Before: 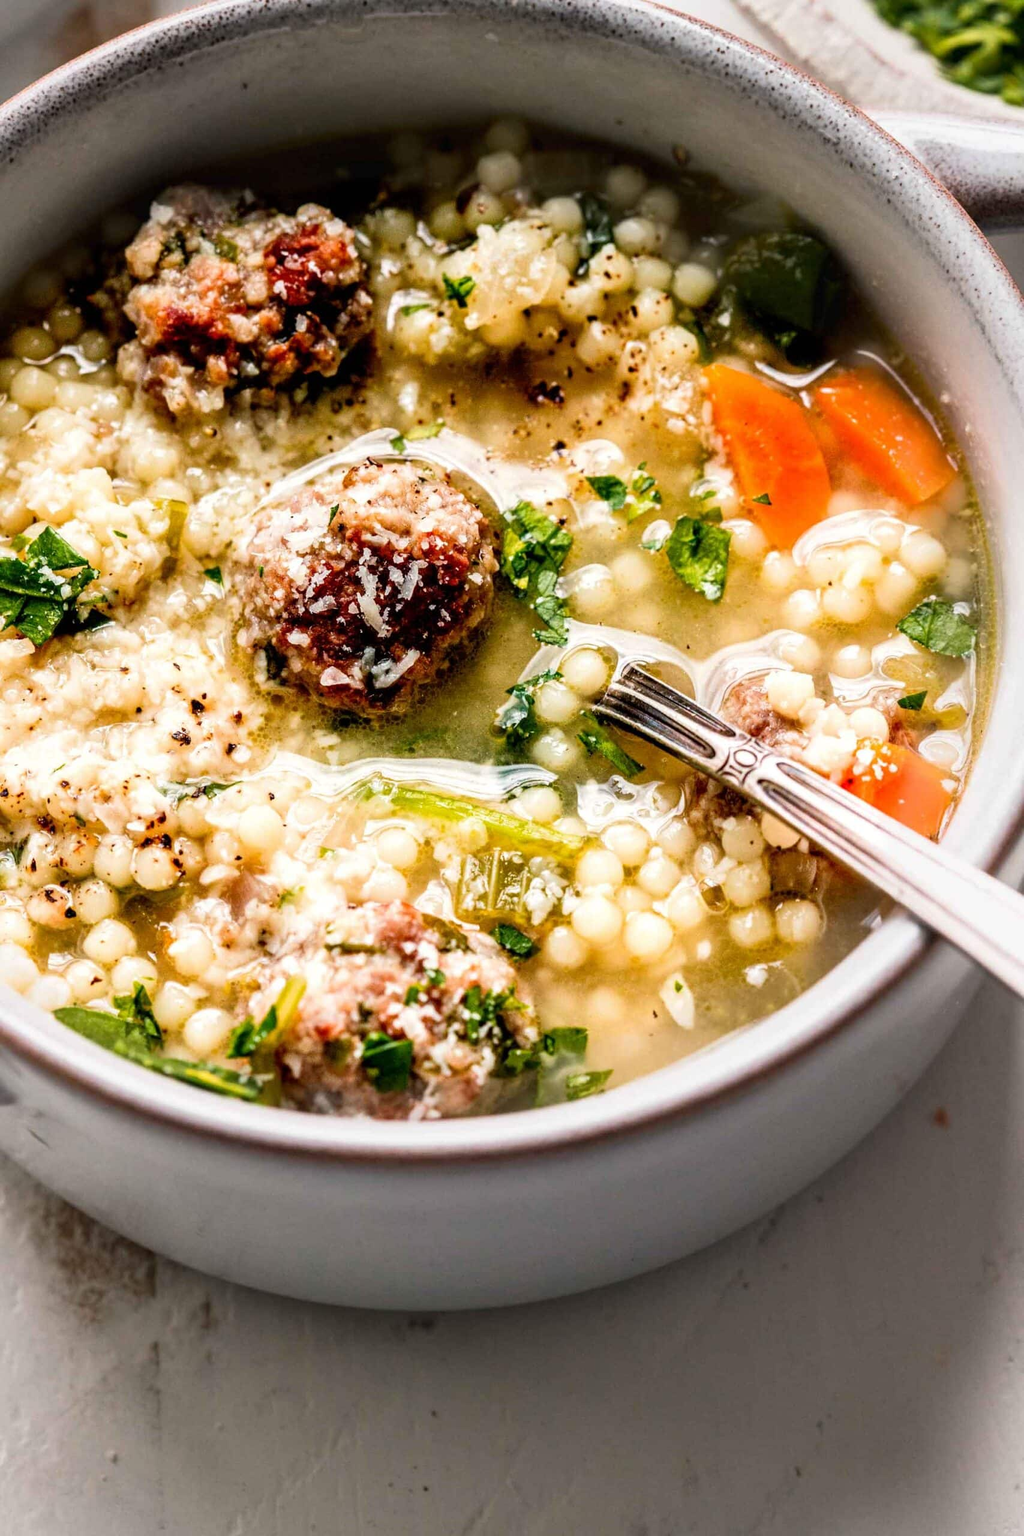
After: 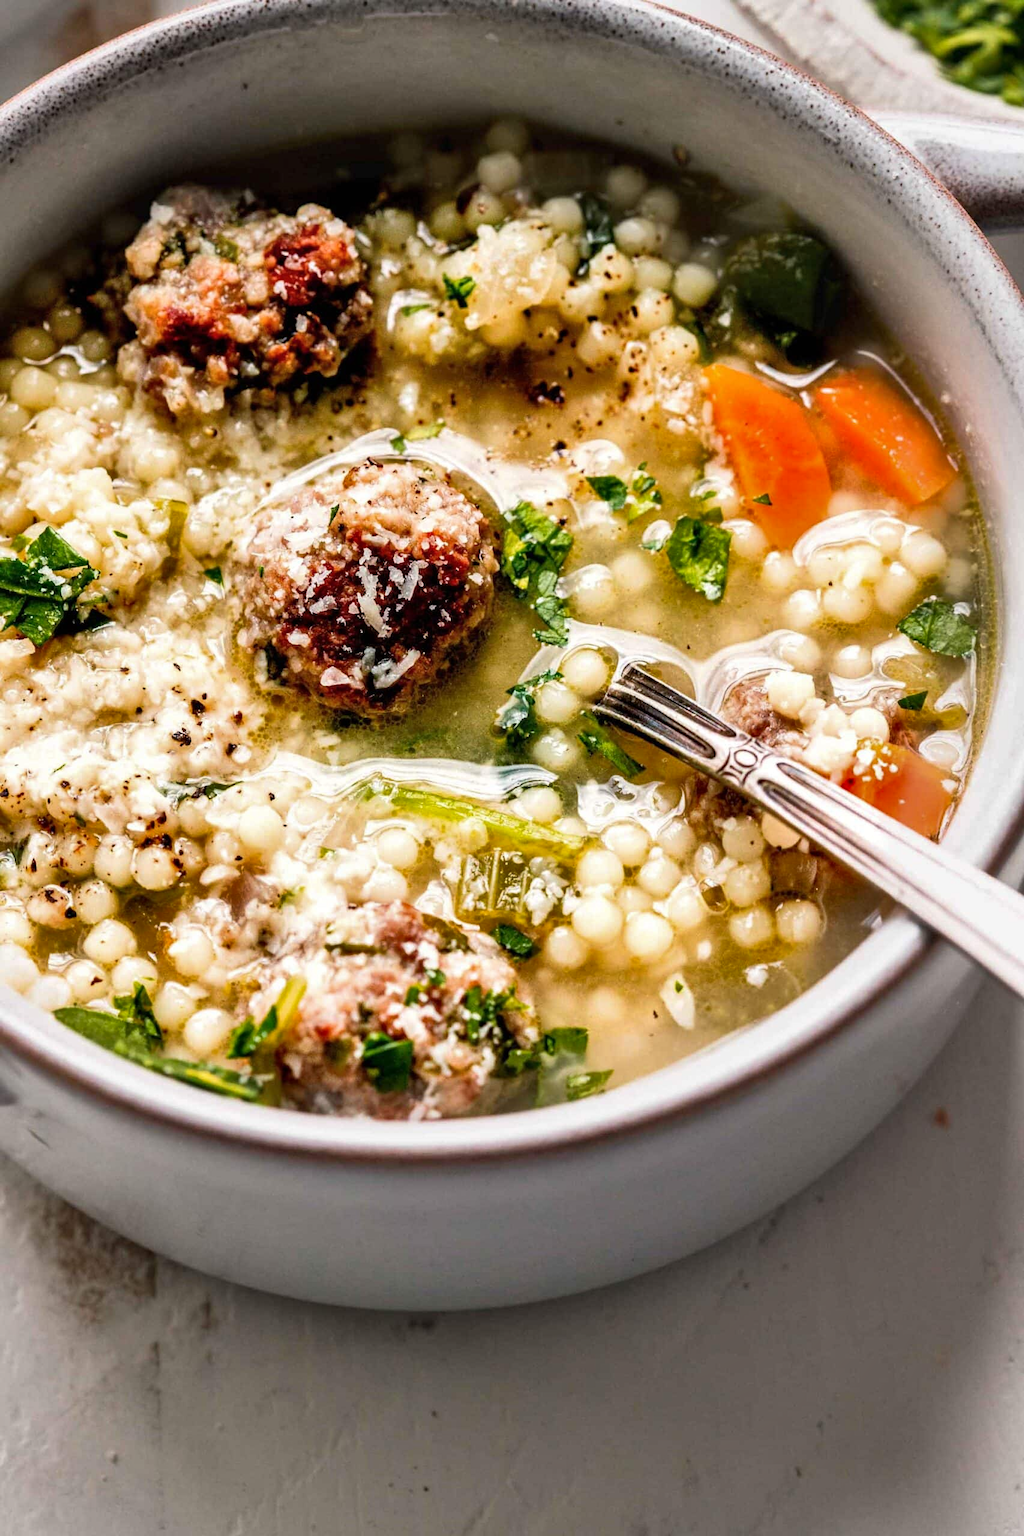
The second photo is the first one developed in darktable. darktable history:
shadows and highlights: highlights color adjustment 0.364%, low approximation 0.01, soften with gaussian
